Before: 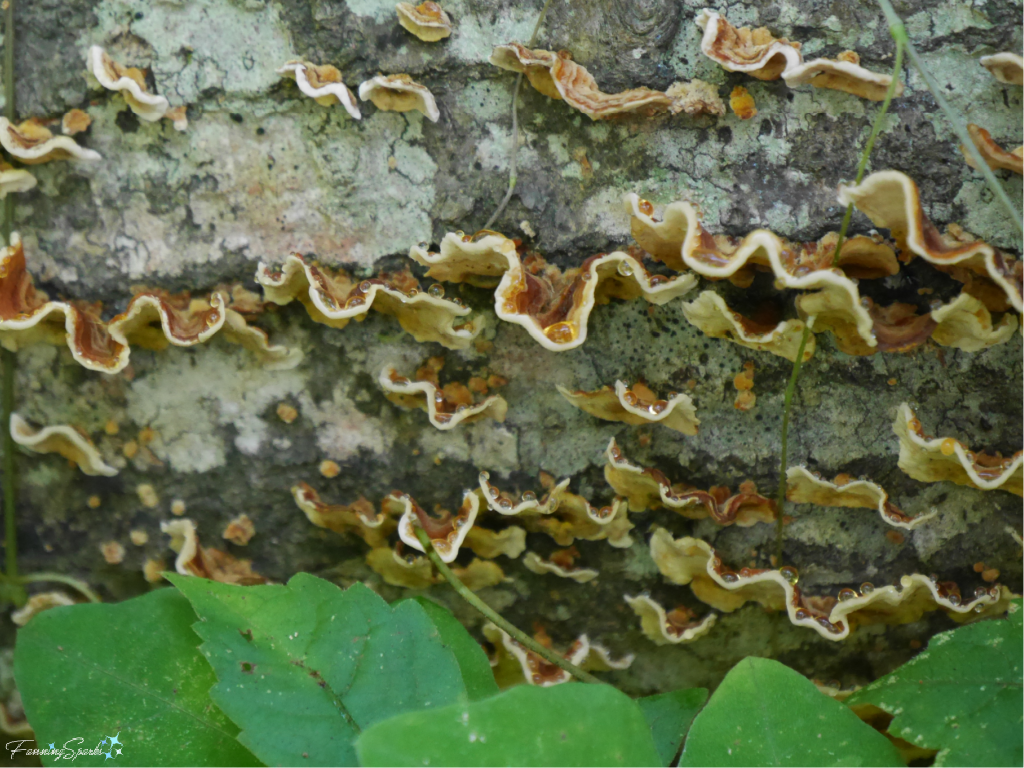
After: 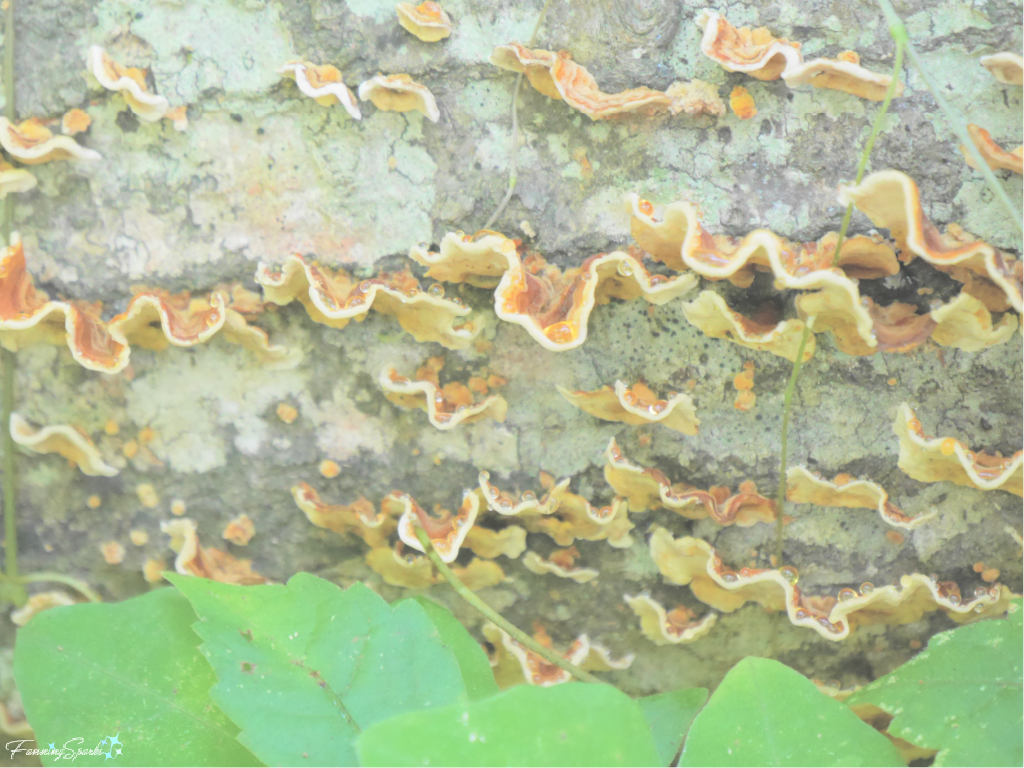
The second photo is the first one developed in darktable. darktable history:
contrast brightness saturation: brightness 0.994
